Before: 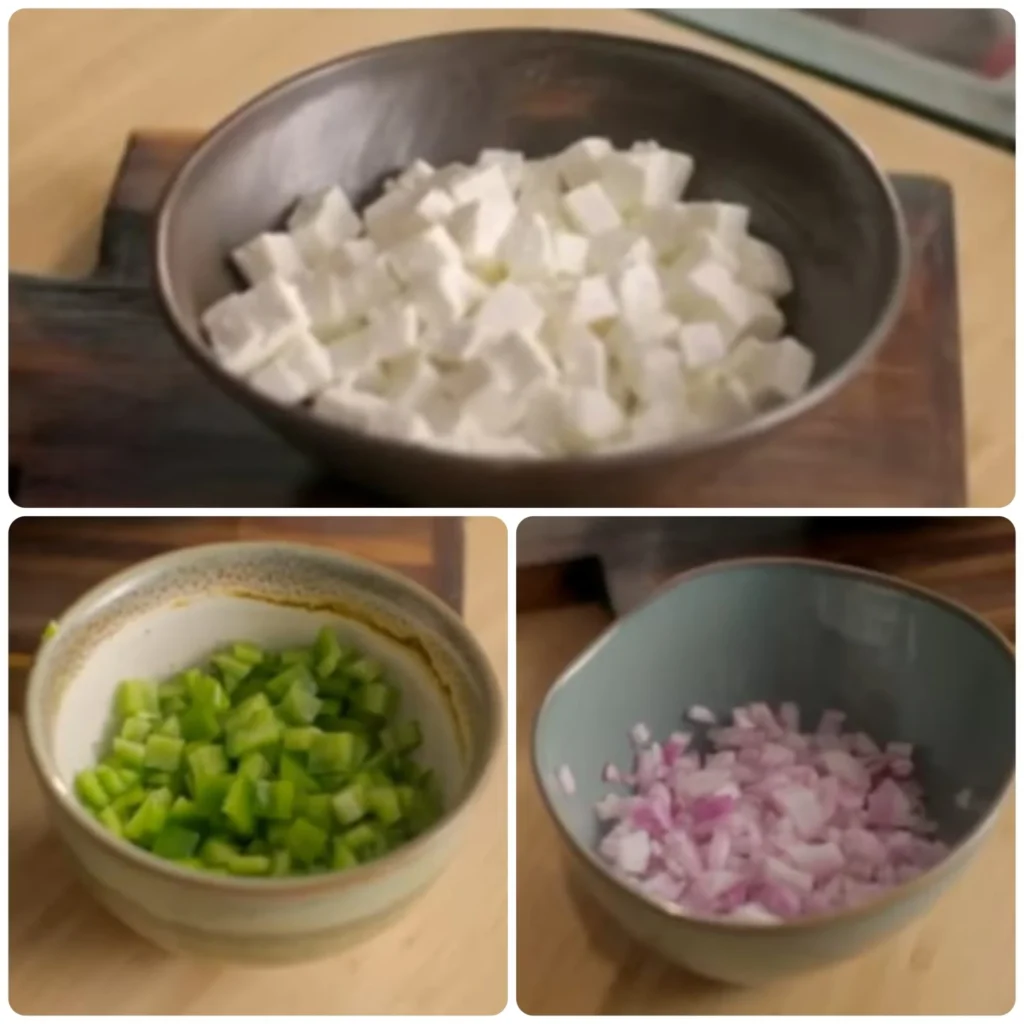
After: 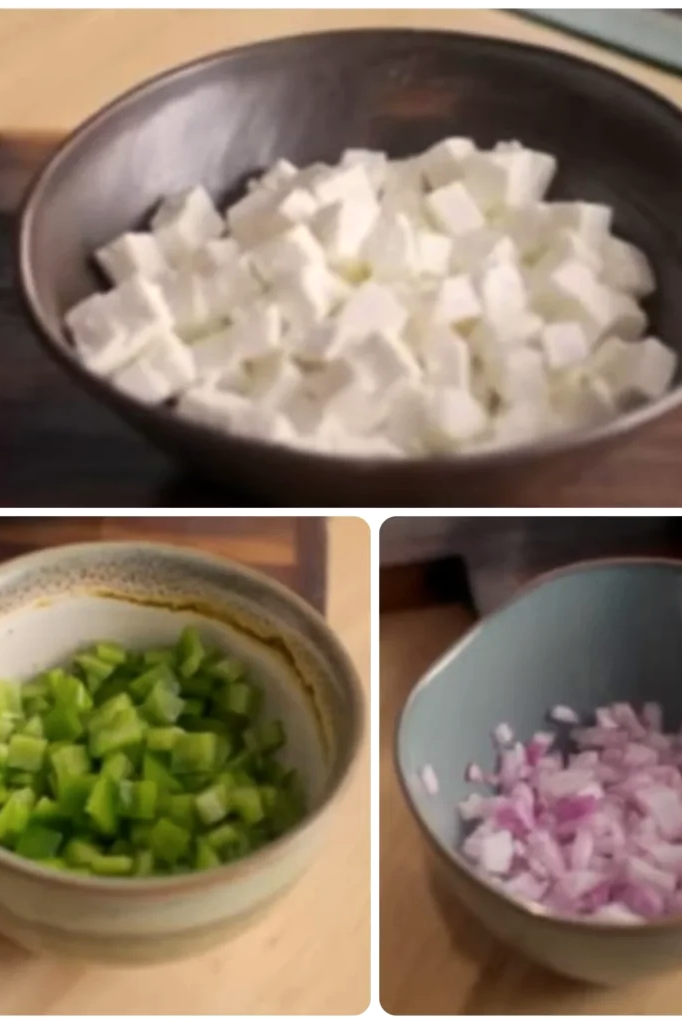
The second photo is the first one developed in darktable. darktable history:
contrast brightness saturation: contrast 0.15, brightness 0.05
crop and rotate: left 13.409%, right 19.924%
color balance: gamma [0.9, 0.988, 0.975, 1.025], gain [1.05, 1, 1, 1]
